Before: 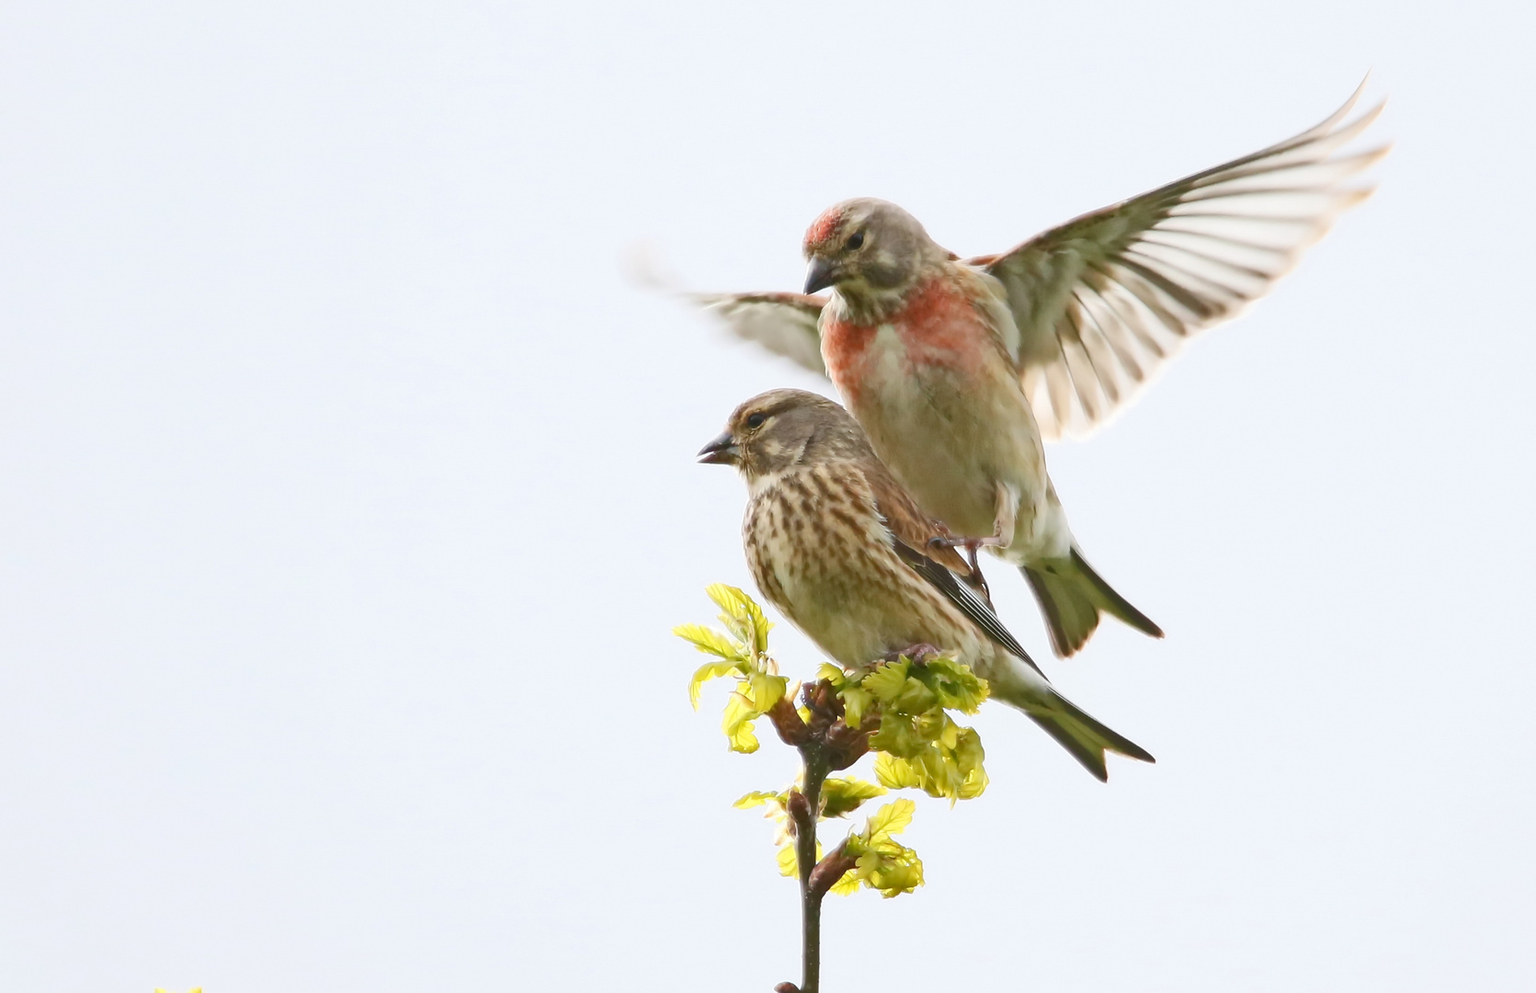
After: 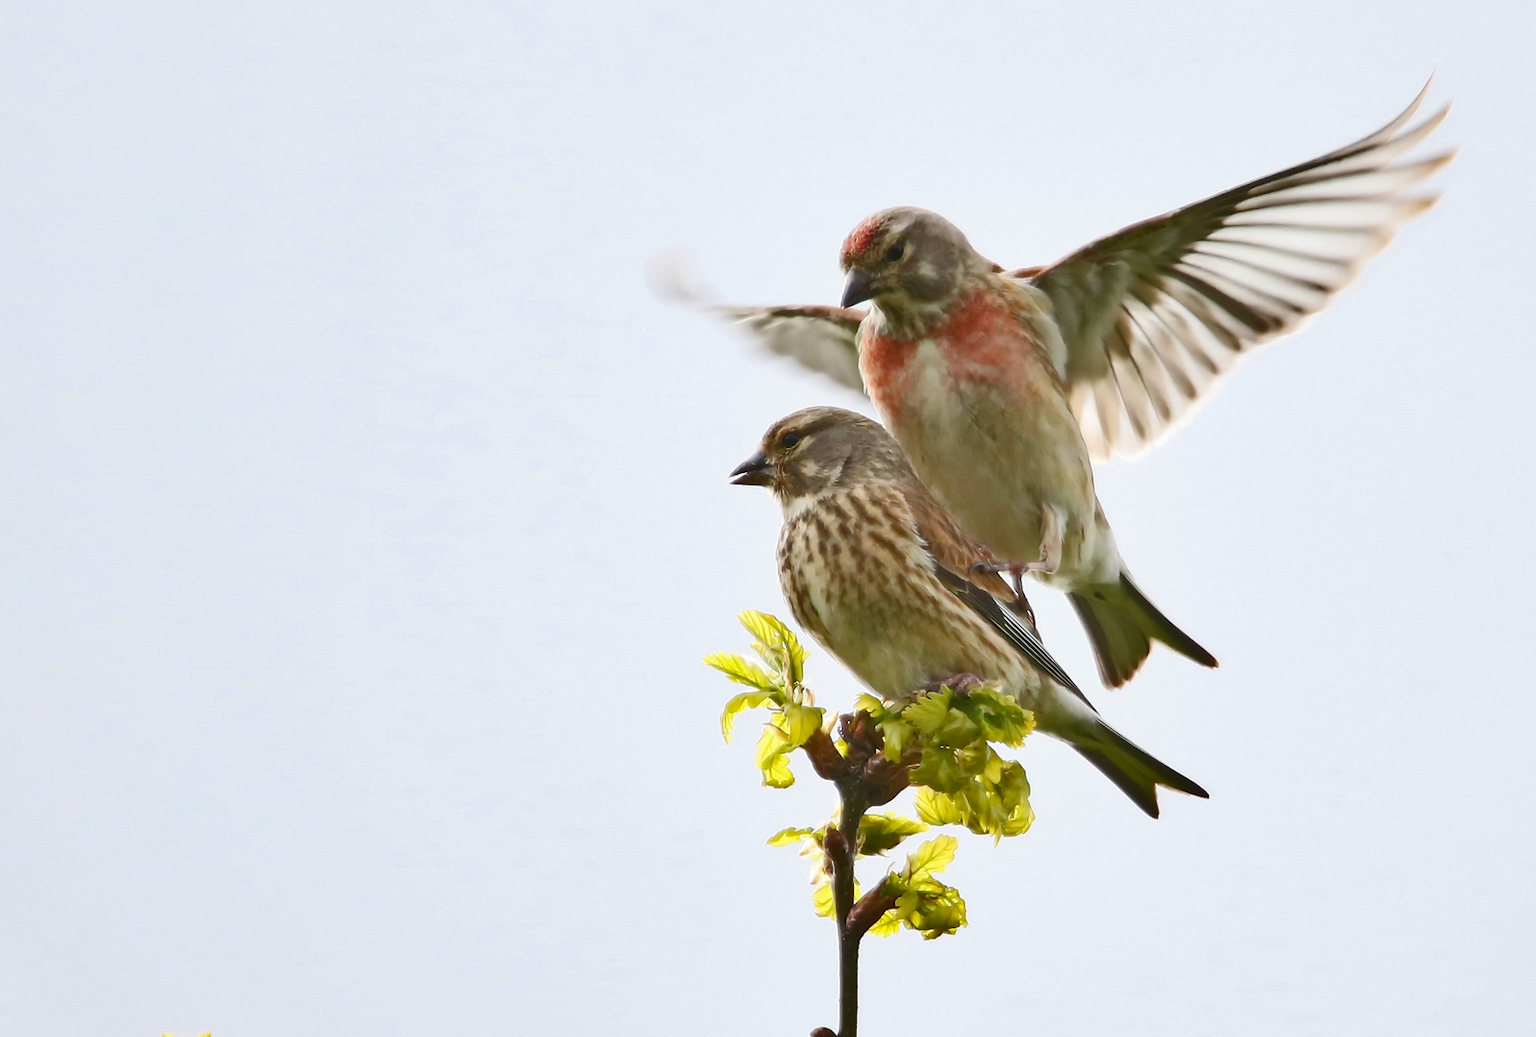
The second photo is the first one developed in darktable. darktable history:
crop: right 4.399%, bottom 0.045%
shadows and highlights: low approximation 0.01, soften with gaussian
